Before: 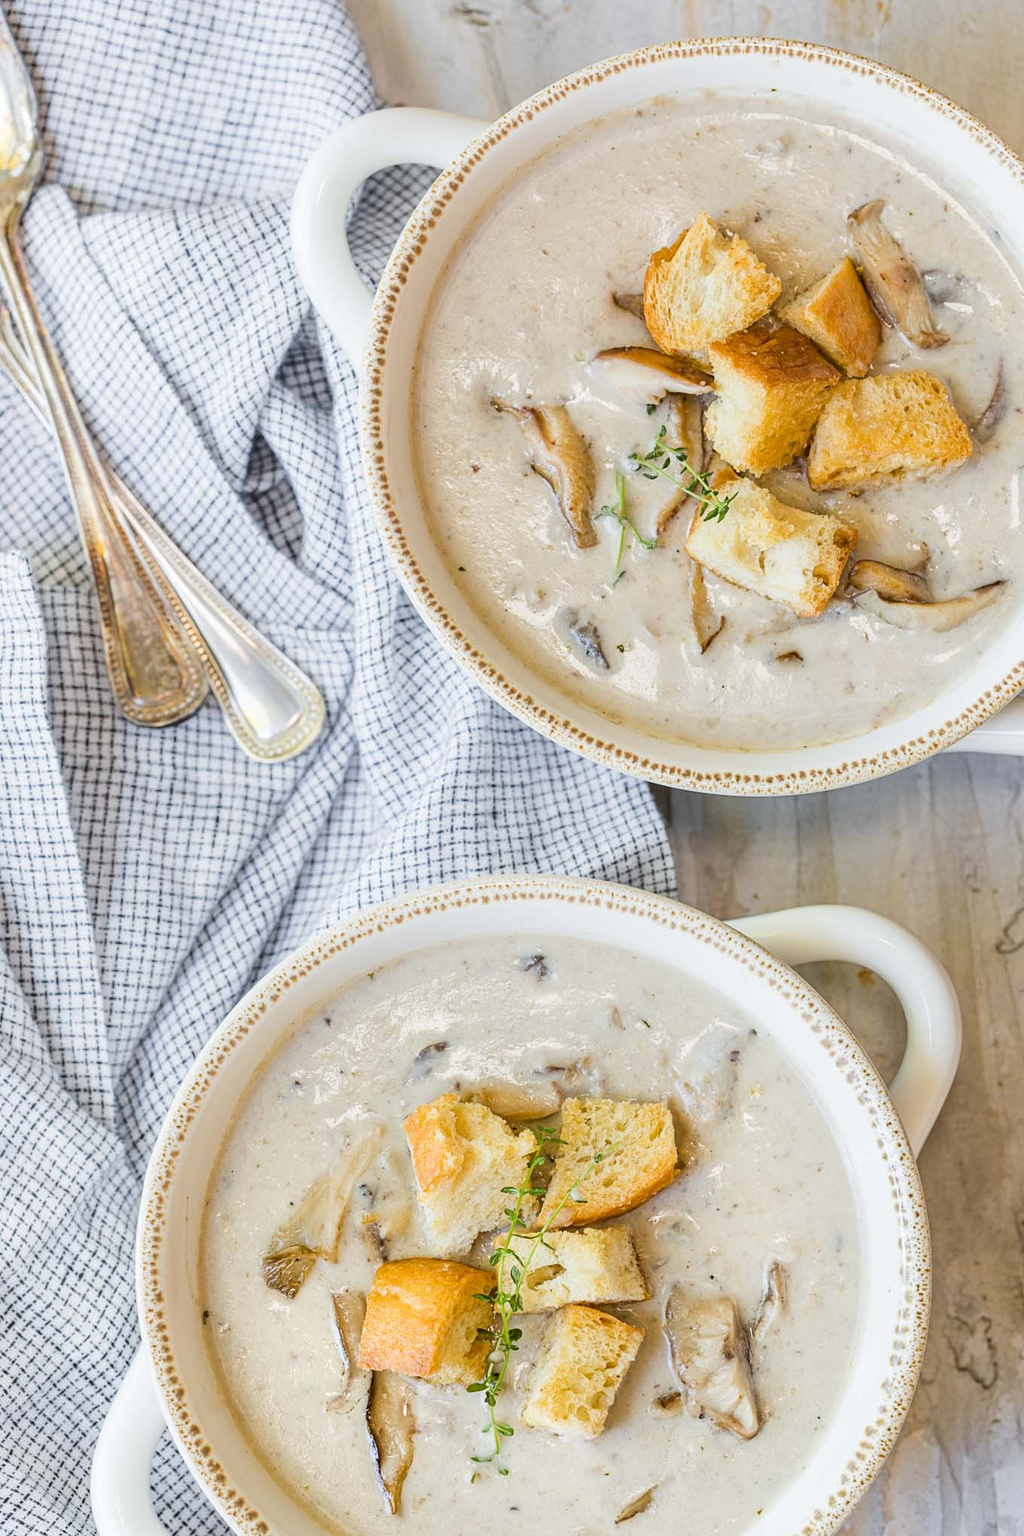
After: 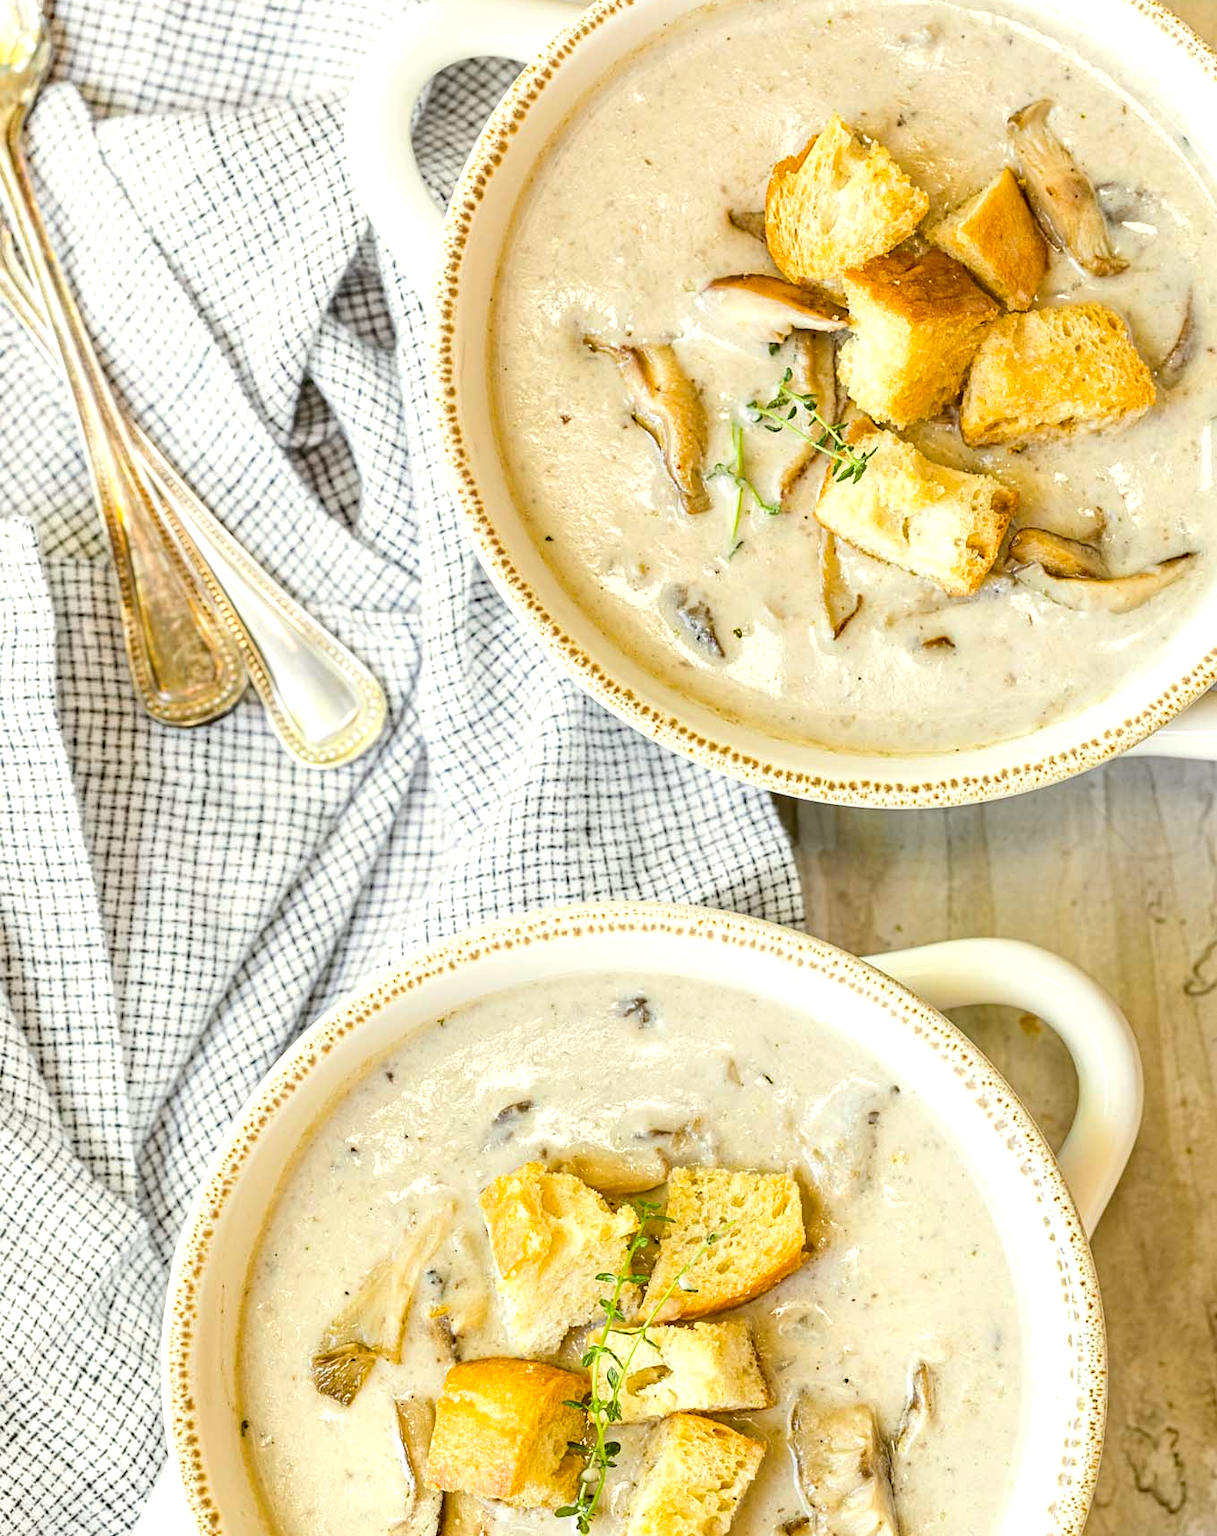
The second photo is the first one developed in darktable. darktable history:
crop: top 7.559%, bottom 8.28%
color correction: highlights a* -1.31, highlights b* 10.63, shadows a* 0.466, shadows b* 19.08
haze removal: adaptive false
exposure: black level correction 0.001, exposure 0.499 EV, compensate highlight preservation false
